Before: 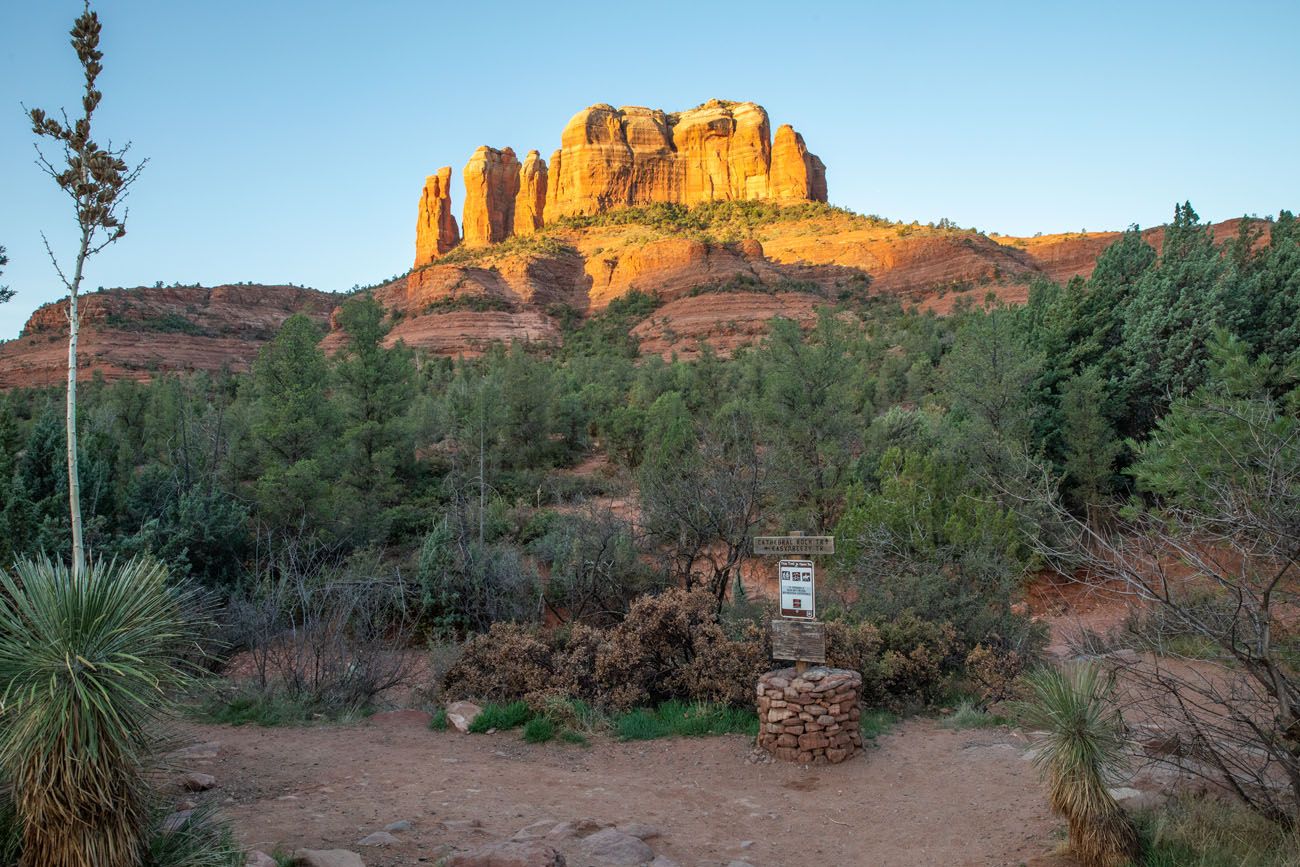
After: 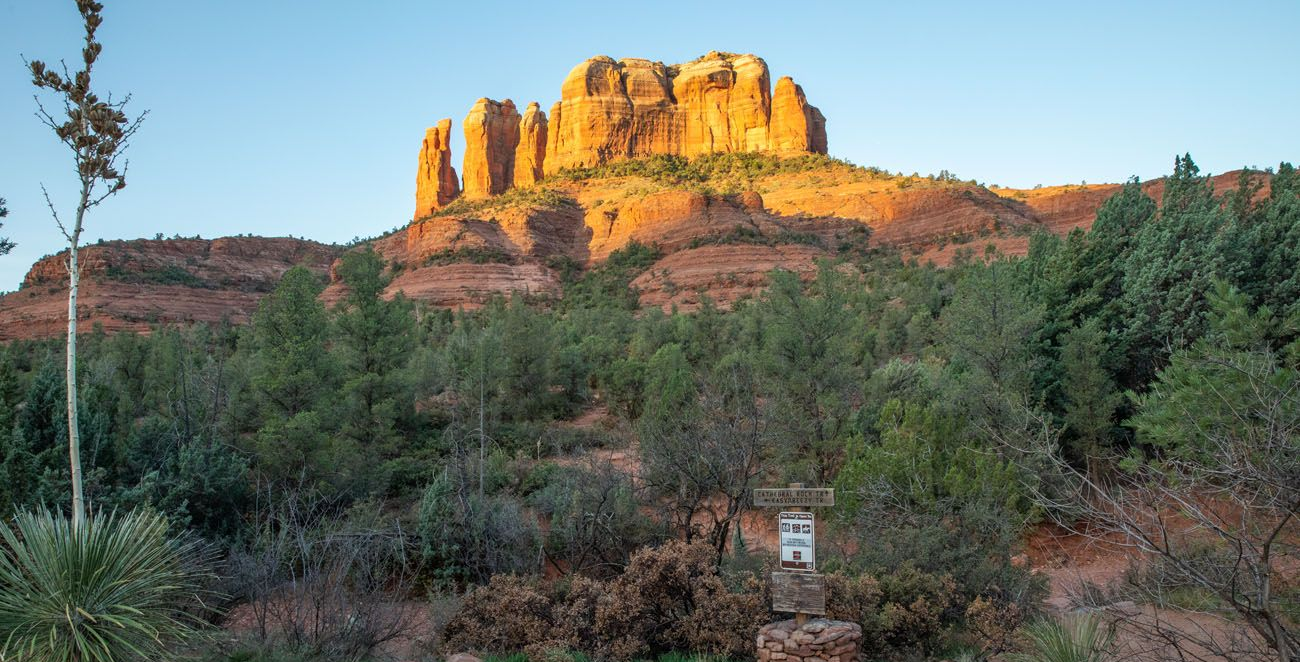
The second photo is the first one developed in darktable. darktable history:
crop: top 5.619%, bottom 17.972%
